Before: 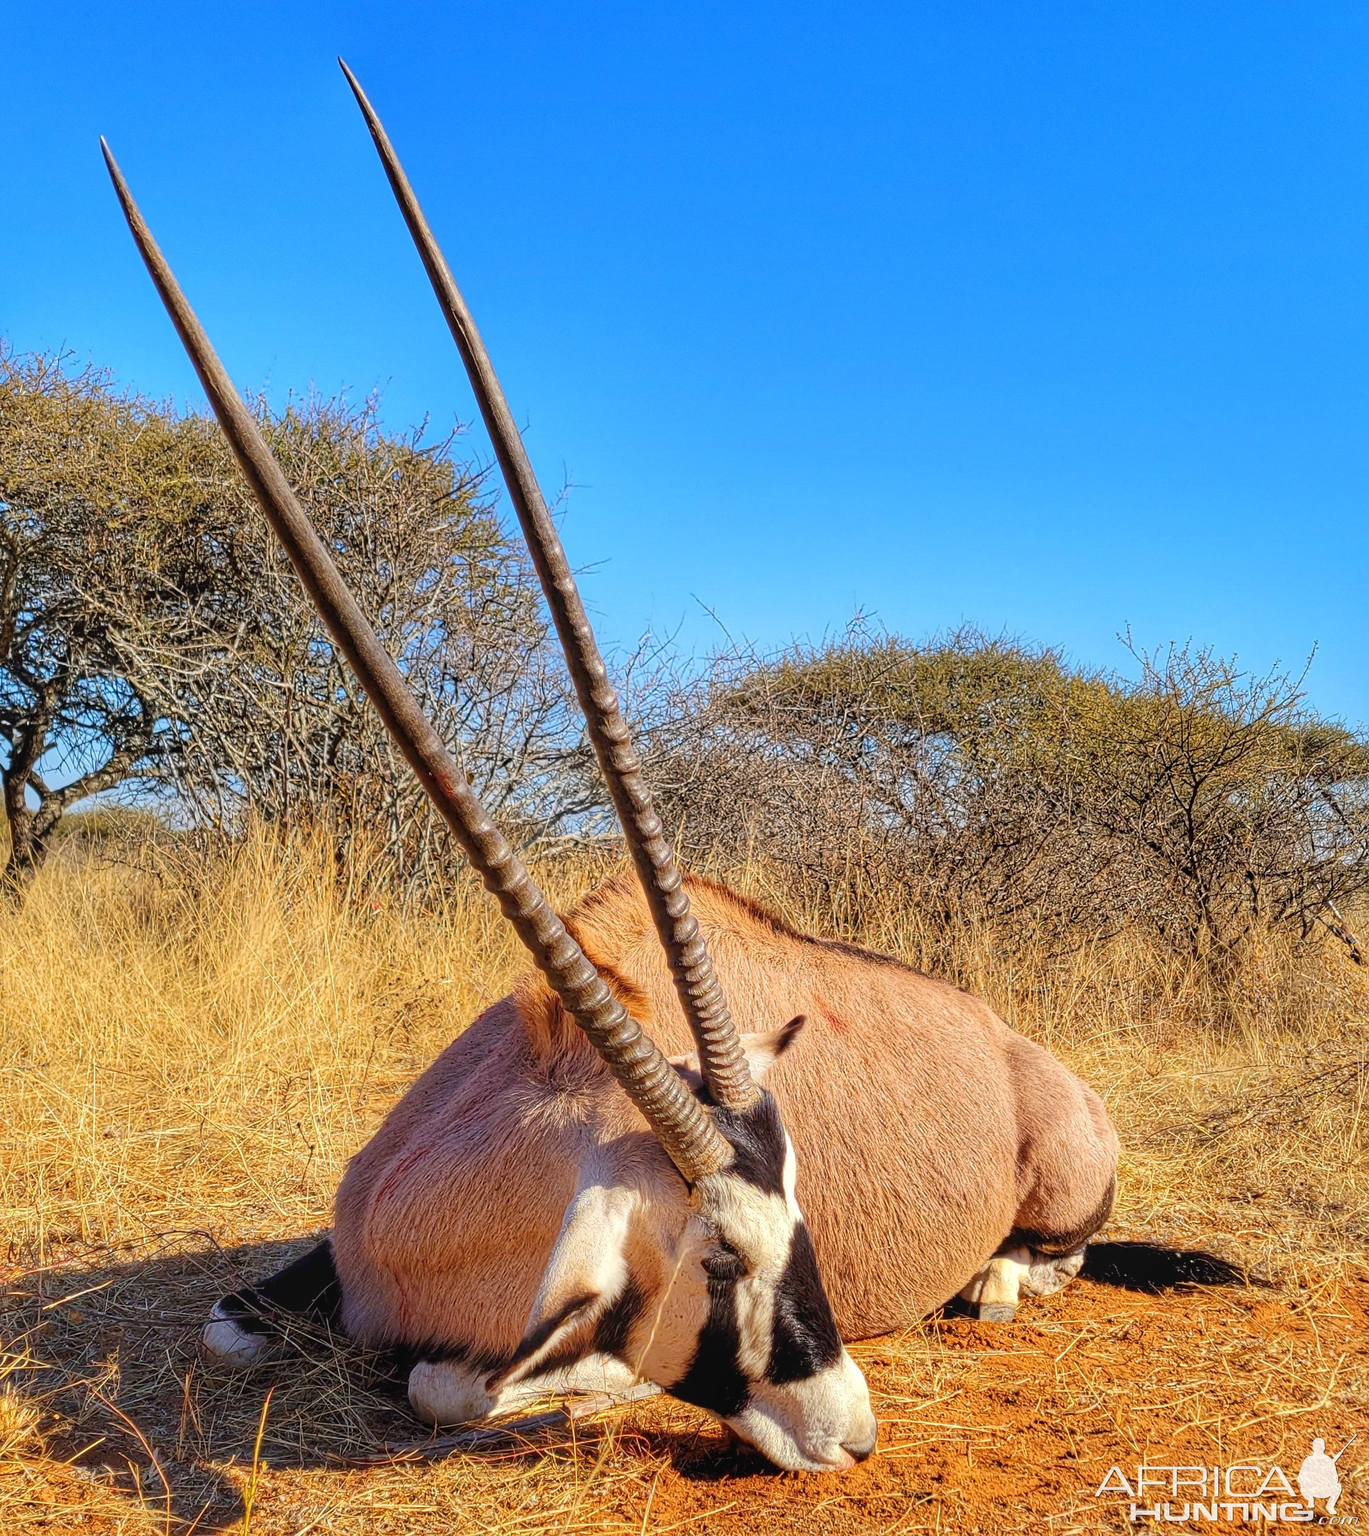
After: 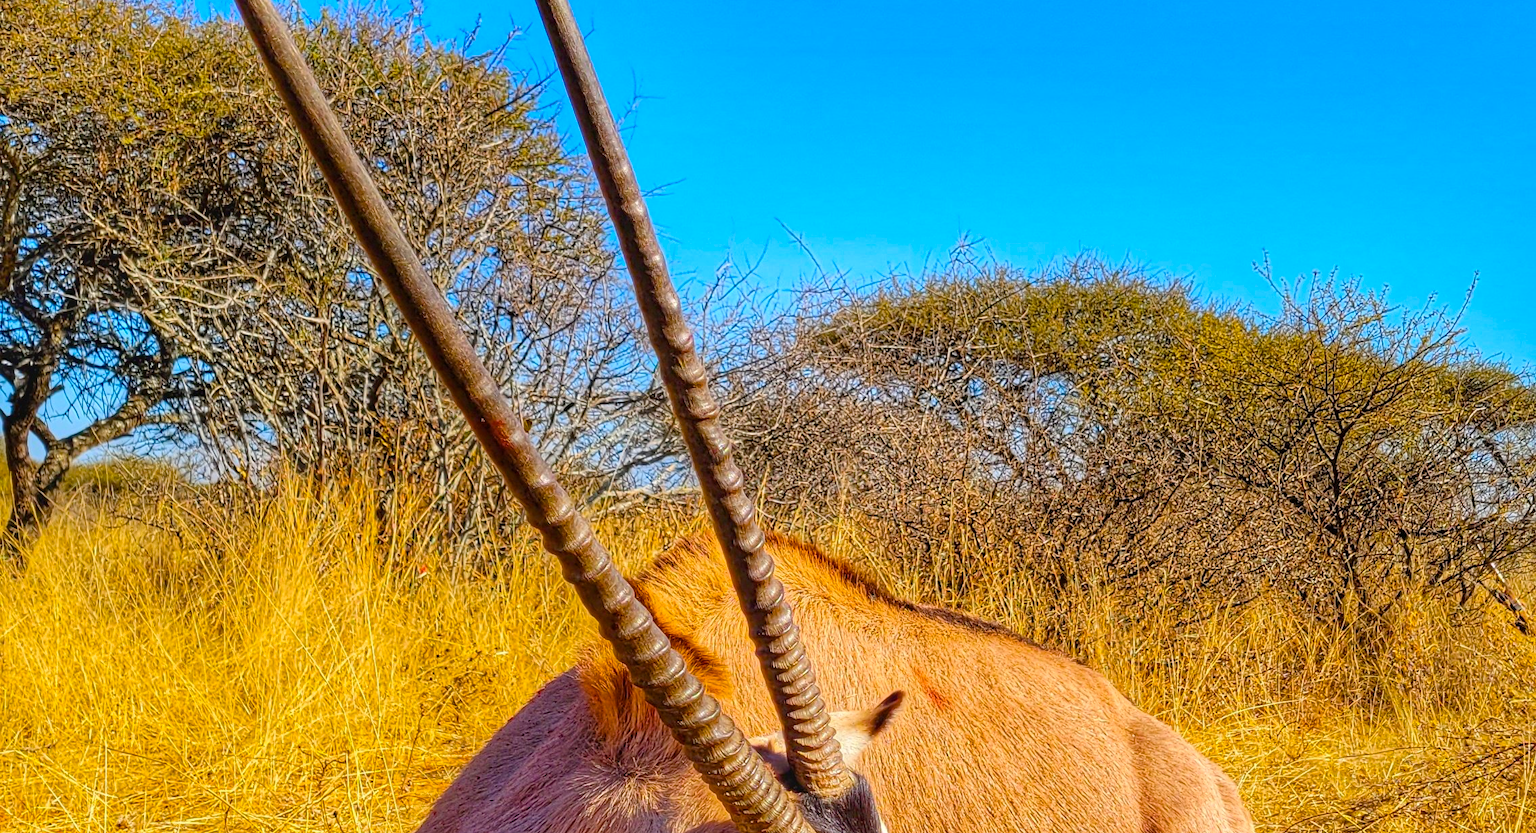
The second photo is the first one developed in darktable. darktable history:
crop and rotate: top 26.056%, bottom 25.543%
color balance rgb: linear chroma grading › global chroma 15%, perceptual saturation grading › global saturation 30%
